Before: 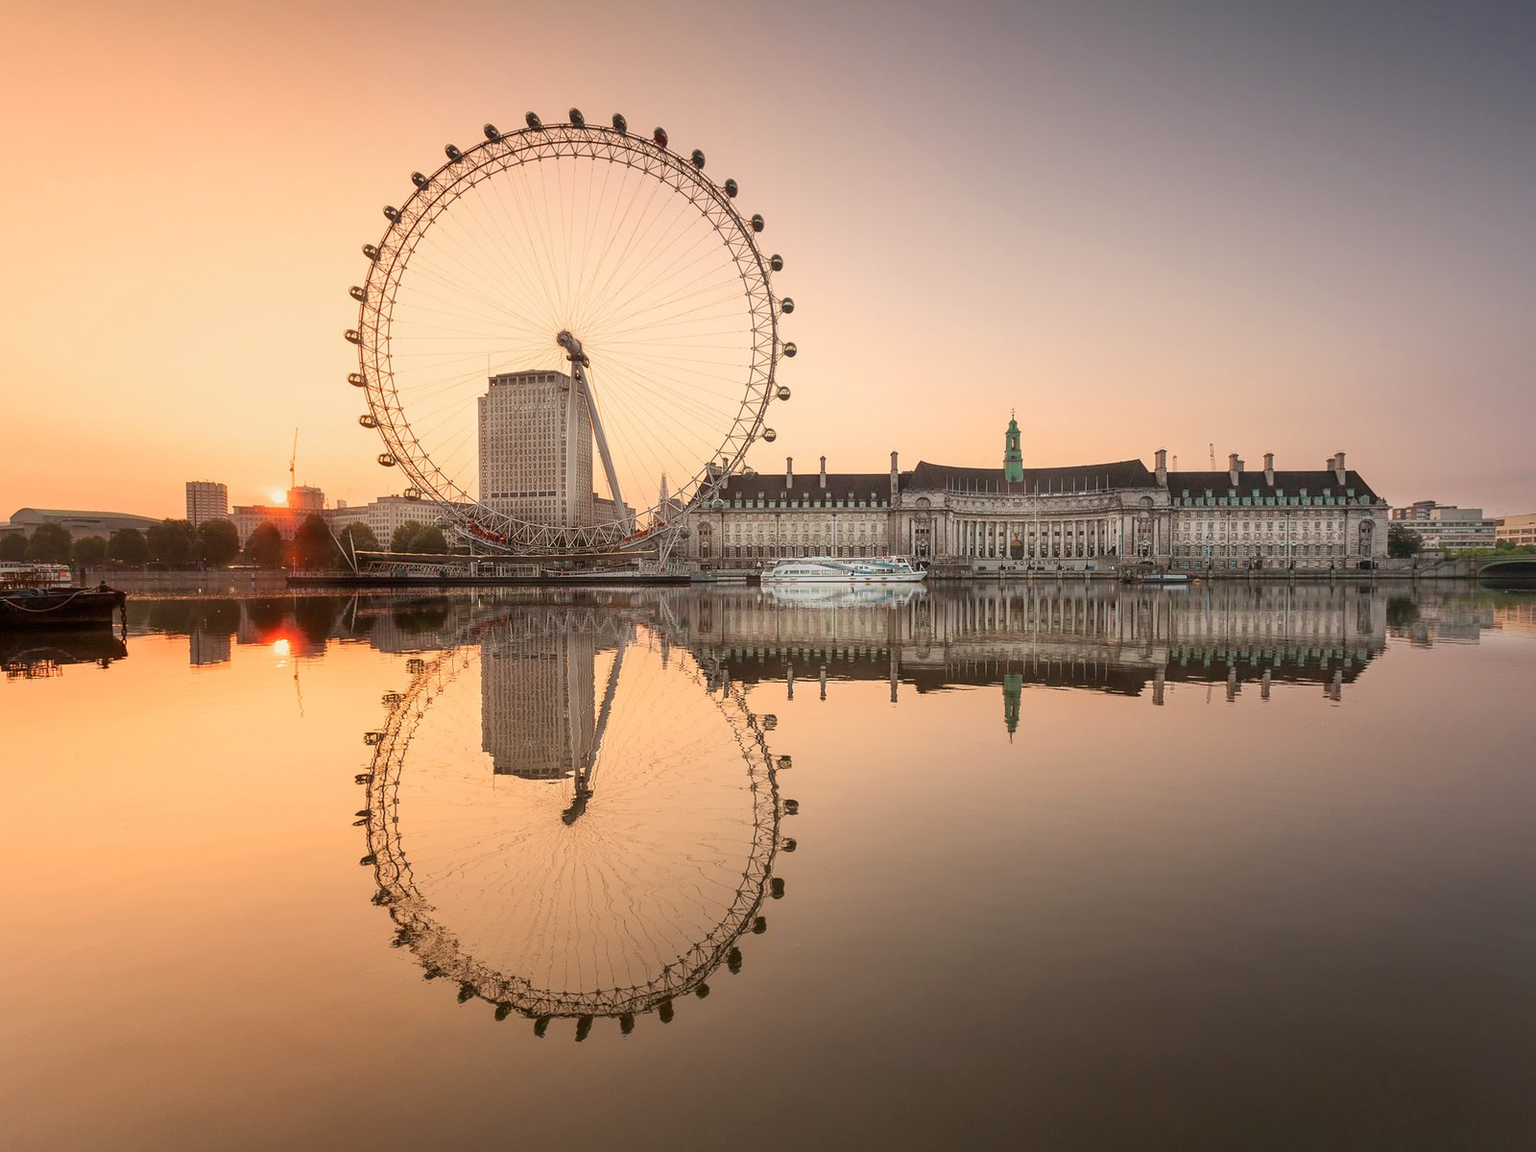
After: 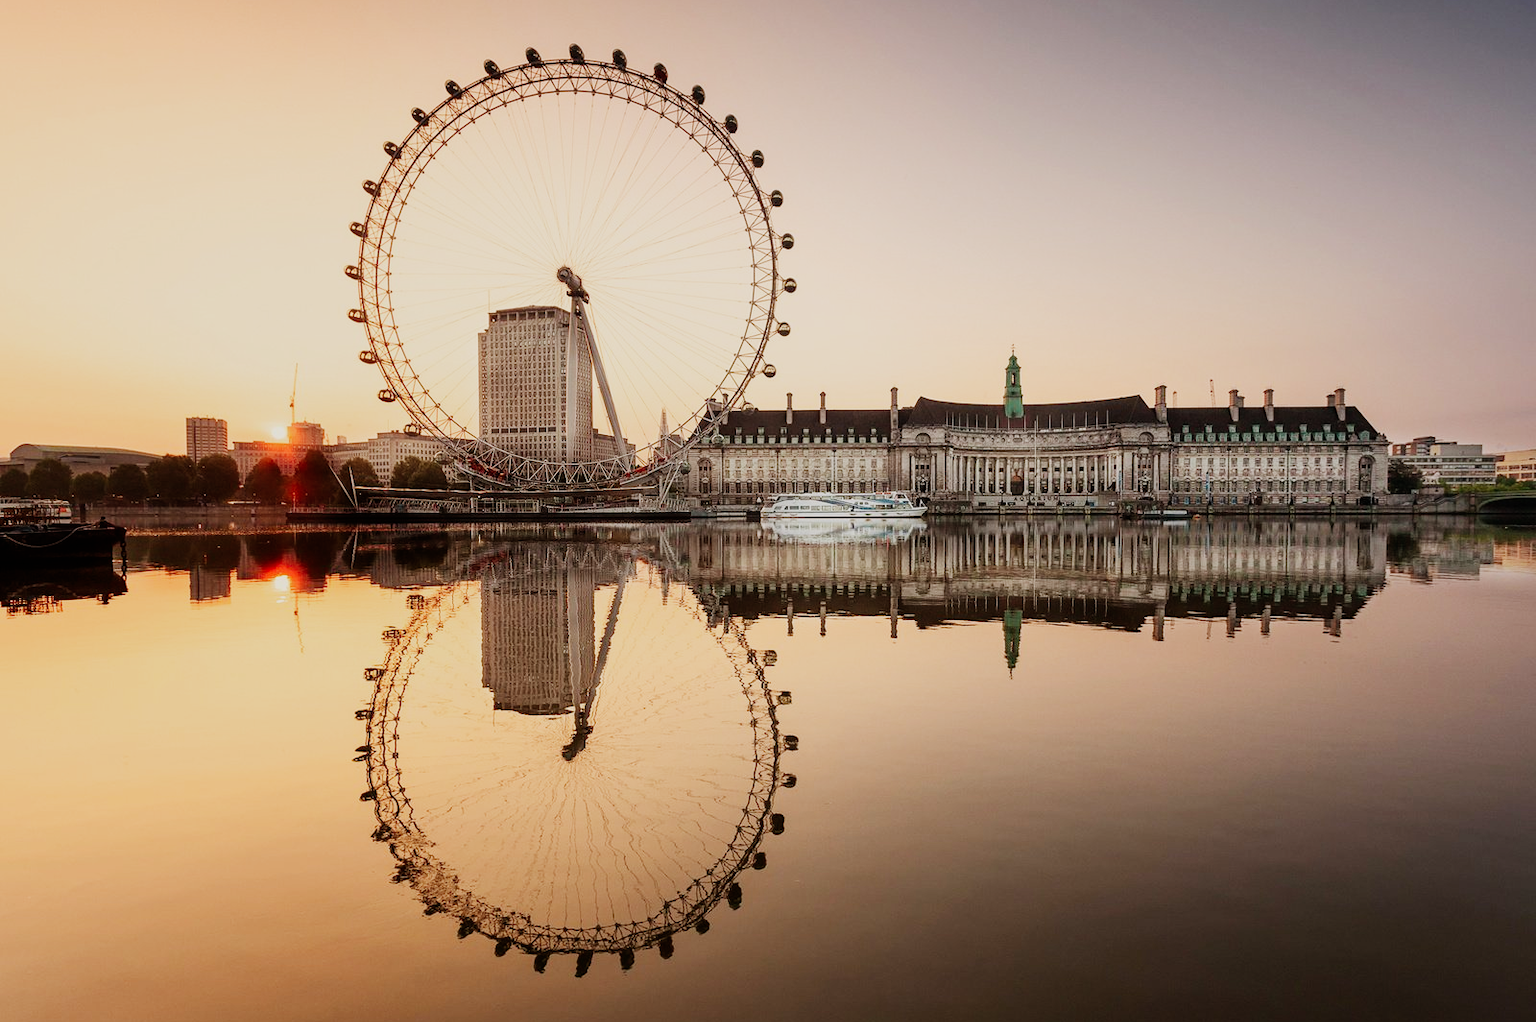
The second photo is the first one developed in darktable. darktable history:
crop and rotate: top 5.609%, bottom 5.609%
sigmoid: contrast 1.8, skew -0.2, preserve hue 0%, red attenuation 0.1, red rotation 0.035, green attenuation 0.1, green rotation -0.017, blue attenuation 0.15, blue rotation -0.052, base primaries Rec2020
